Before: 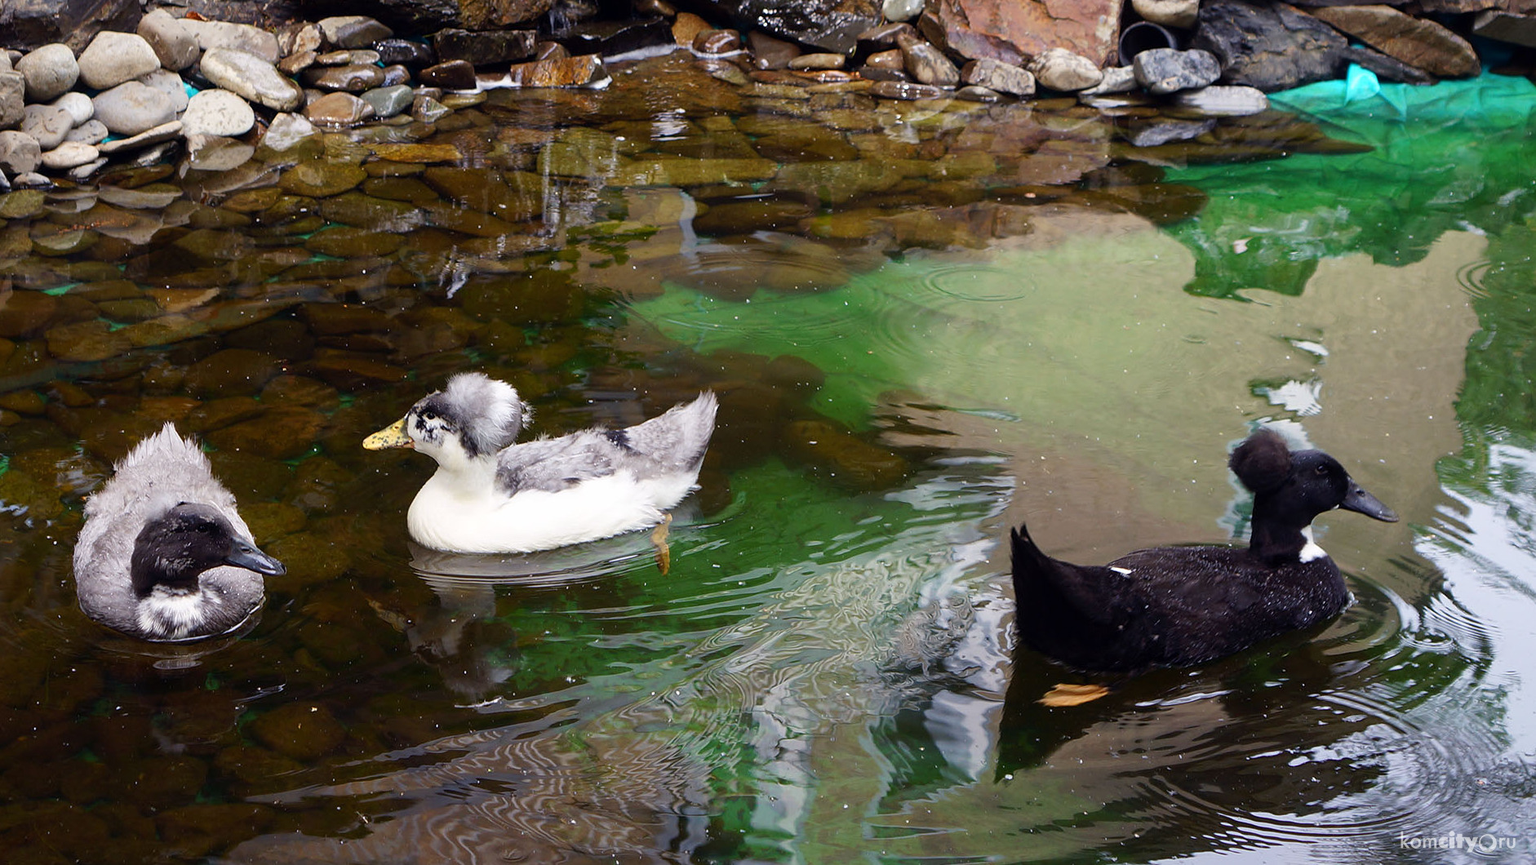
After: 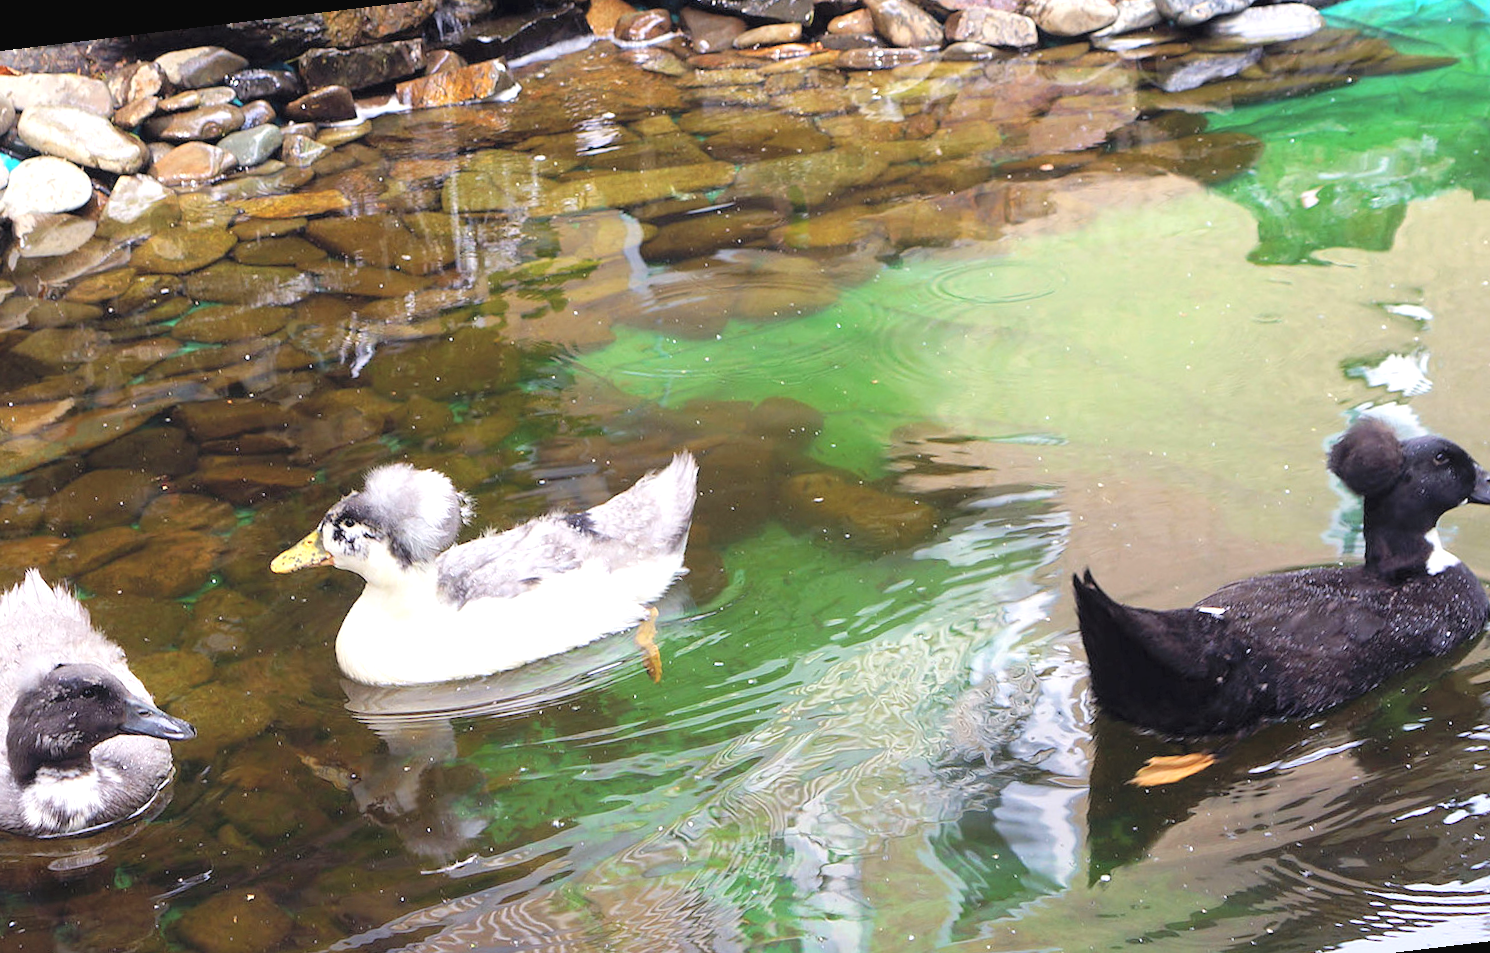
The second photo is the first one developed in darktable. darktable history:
contrast brightness saturation: brightness 0.28
crop and rotate: left 11.831%, top 11.346%, right 13.429%, bottom 13.899%
exposure: black level correction 0, exposure 0.7 EV, compensate exposure bias true, compensate highlight preservation false
rotate and perspective: rotation -6.83°, automatic cropping off
